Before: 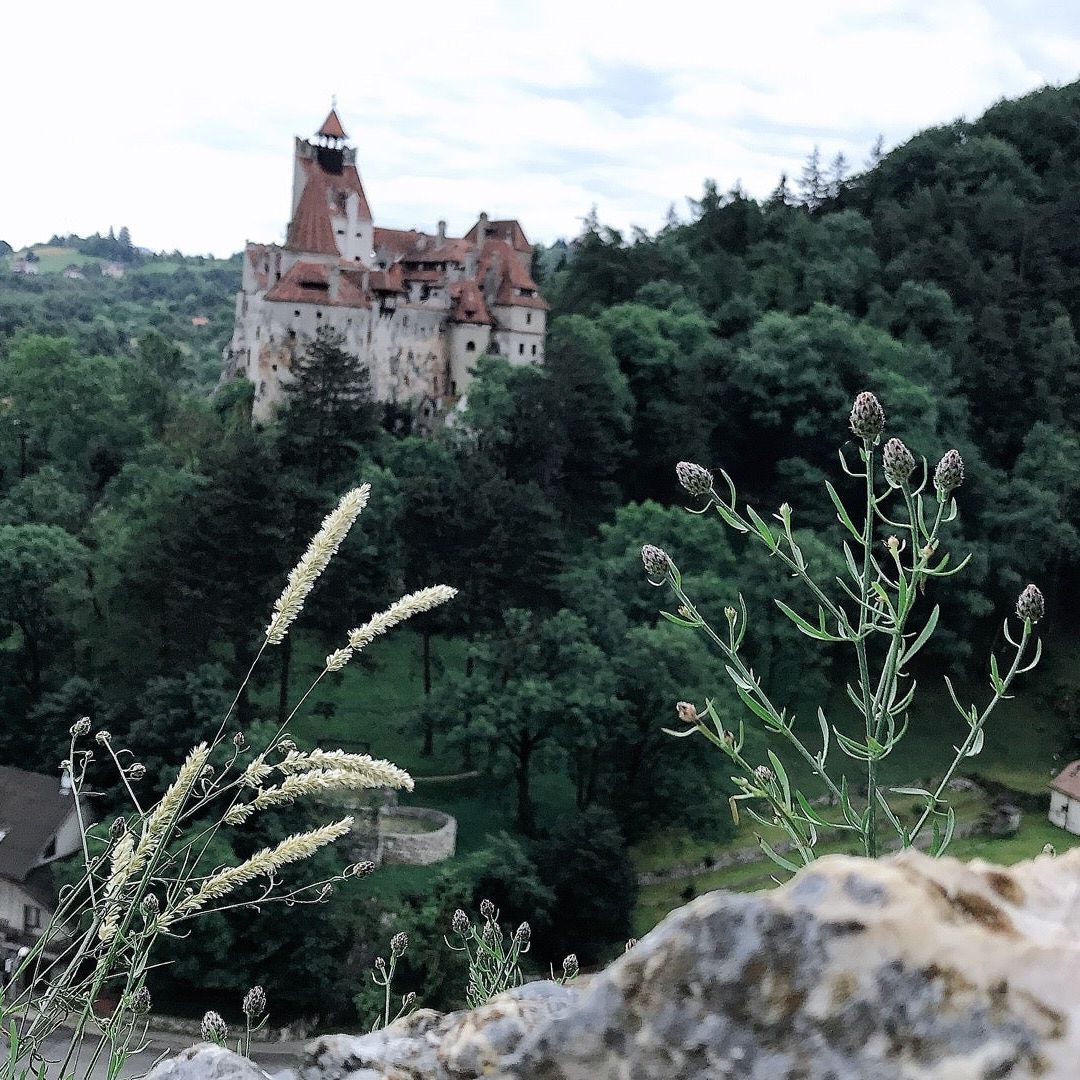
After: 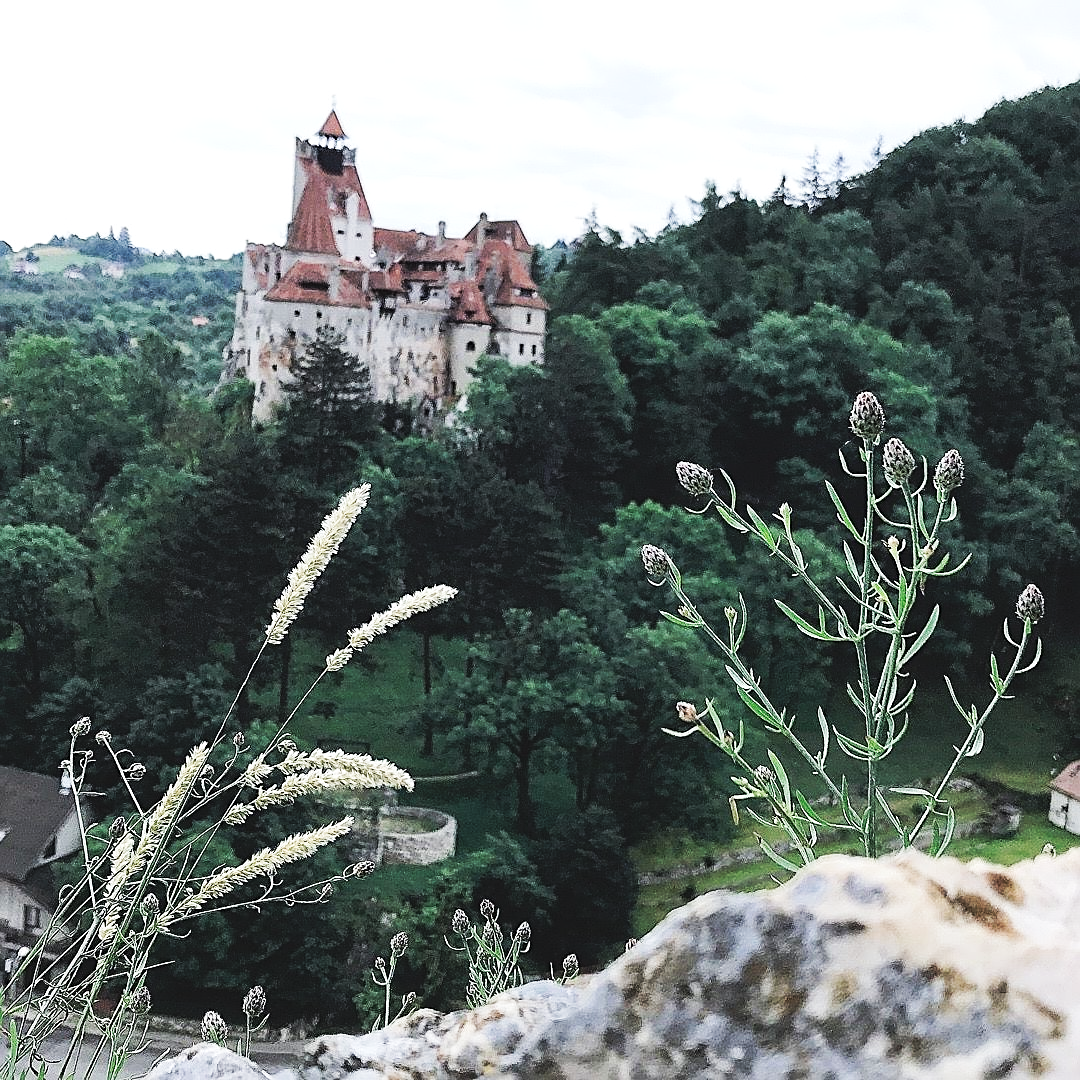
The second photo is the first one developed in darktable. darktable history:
sharpen: amount 0.575
exposure: black level correction -0.008, exposure 0.067 EV, compensate highlight preservation false
tone curve: curves: ch0 [(0, 0) (0.003, 0.017) (0.011, 0.018) (0.025, 0.03) (0.044, 0.051) (0.069, 0.075) (0.1, 0.104) (0.136, 0.138) (0.177, 0.183) (0.224, 0.237) (0.277, 0.294) (0.335, 0.361) (0.399, 0.446) (0.468, 0.552) (0.543, 0.66) (0.623, 0.753) (0.709, 0.843) (0.801, 0.912) (0.898, 0.962) (1, 1)], preserve colors none
